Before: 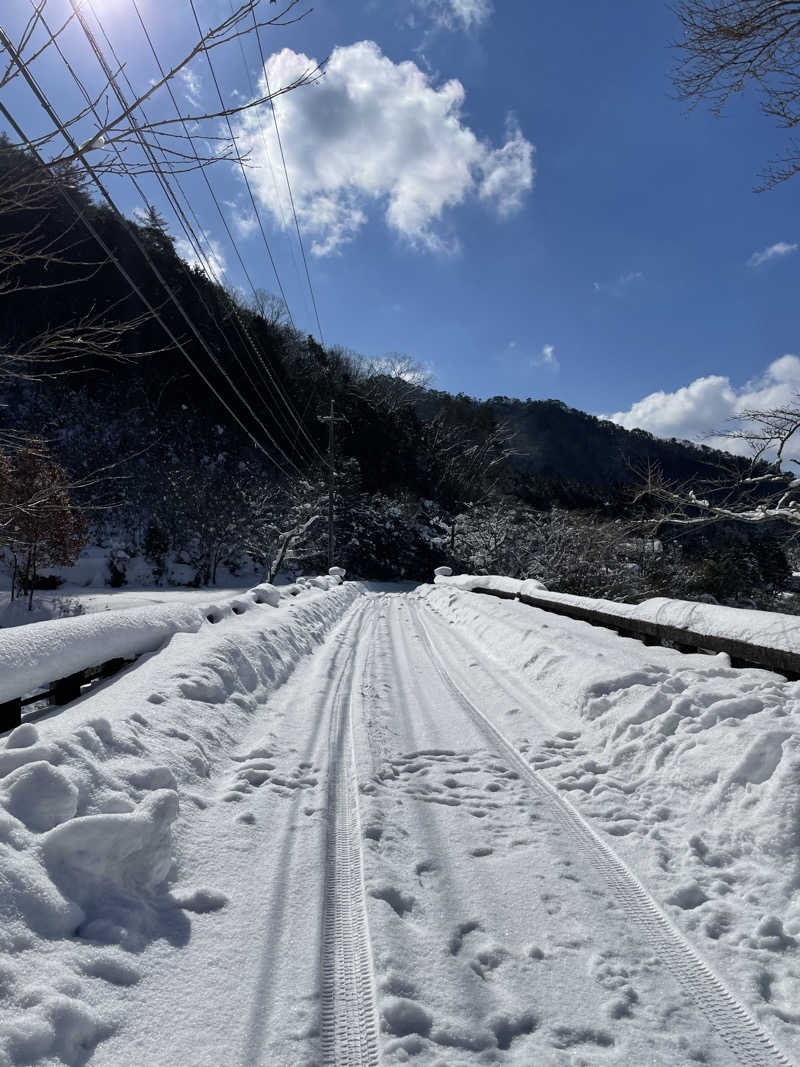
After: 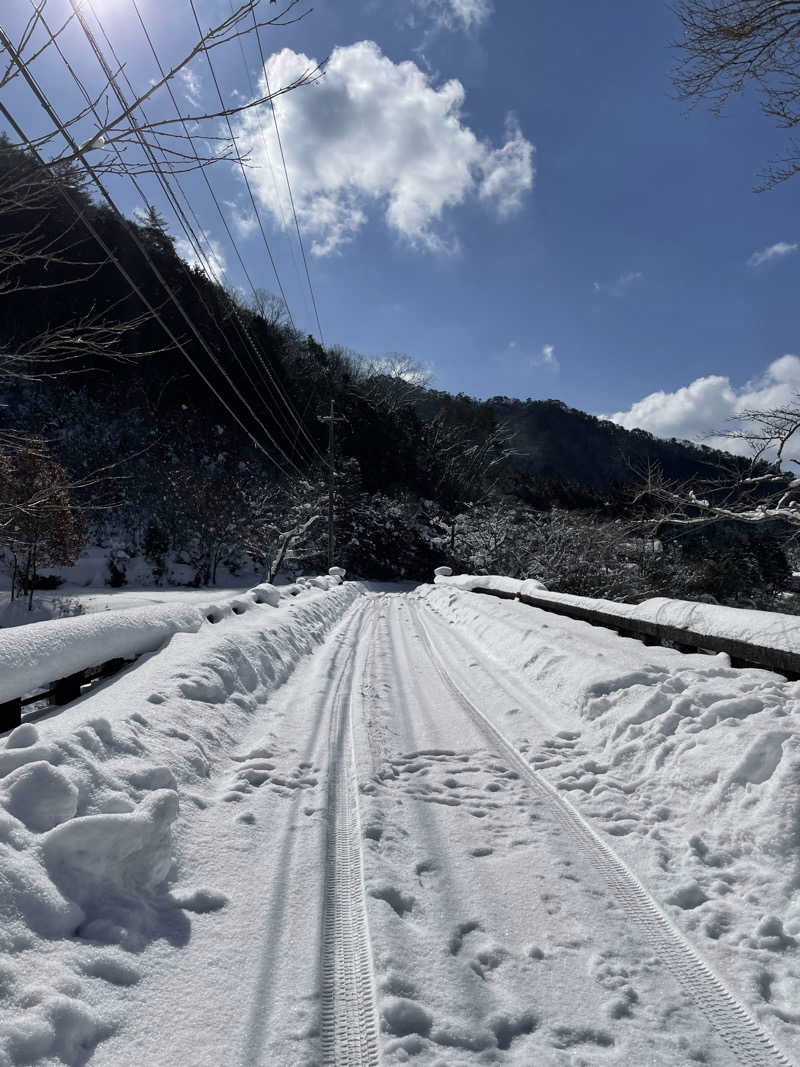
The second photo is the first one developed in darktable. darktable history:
contrast brightness saturation: saturation -0.178
